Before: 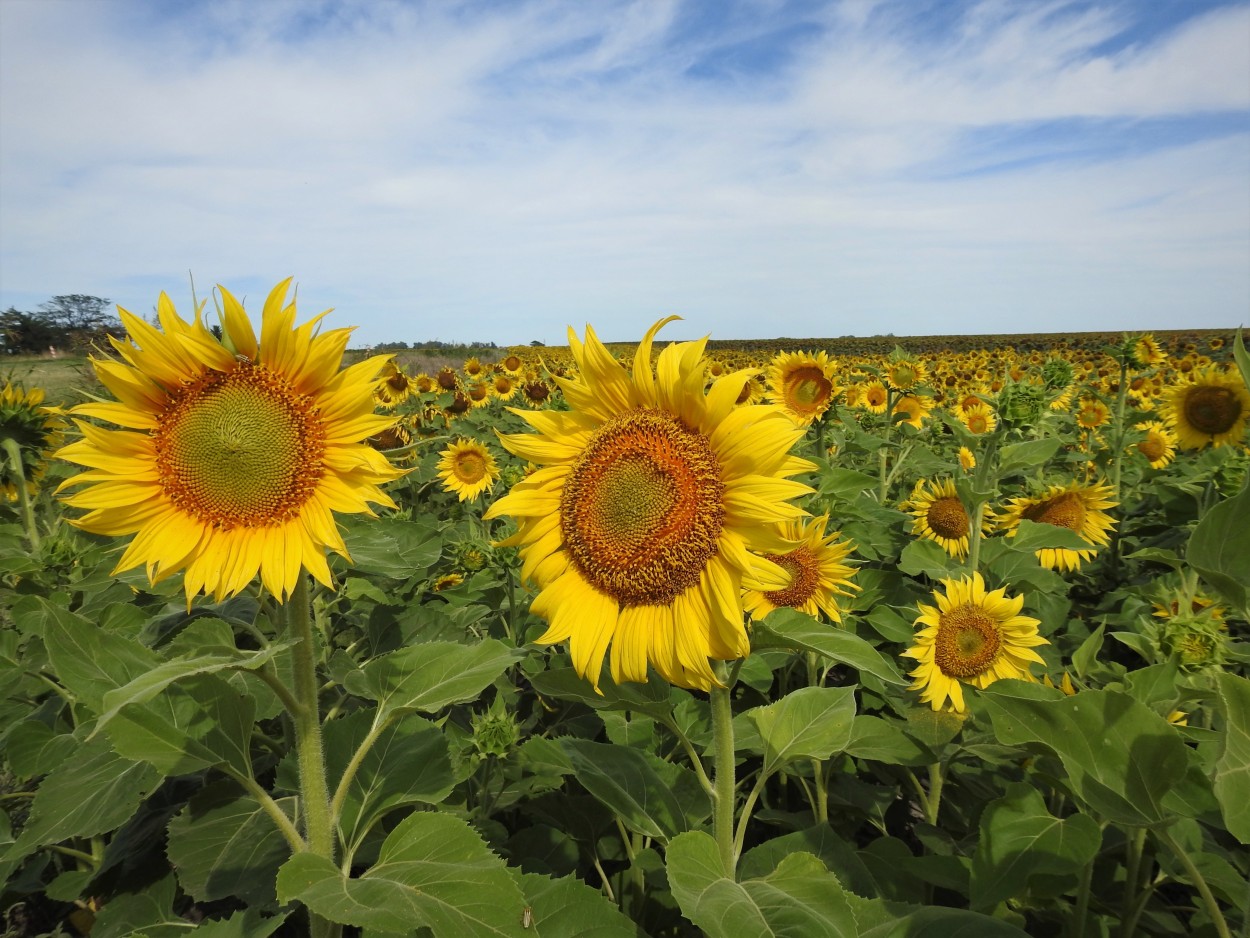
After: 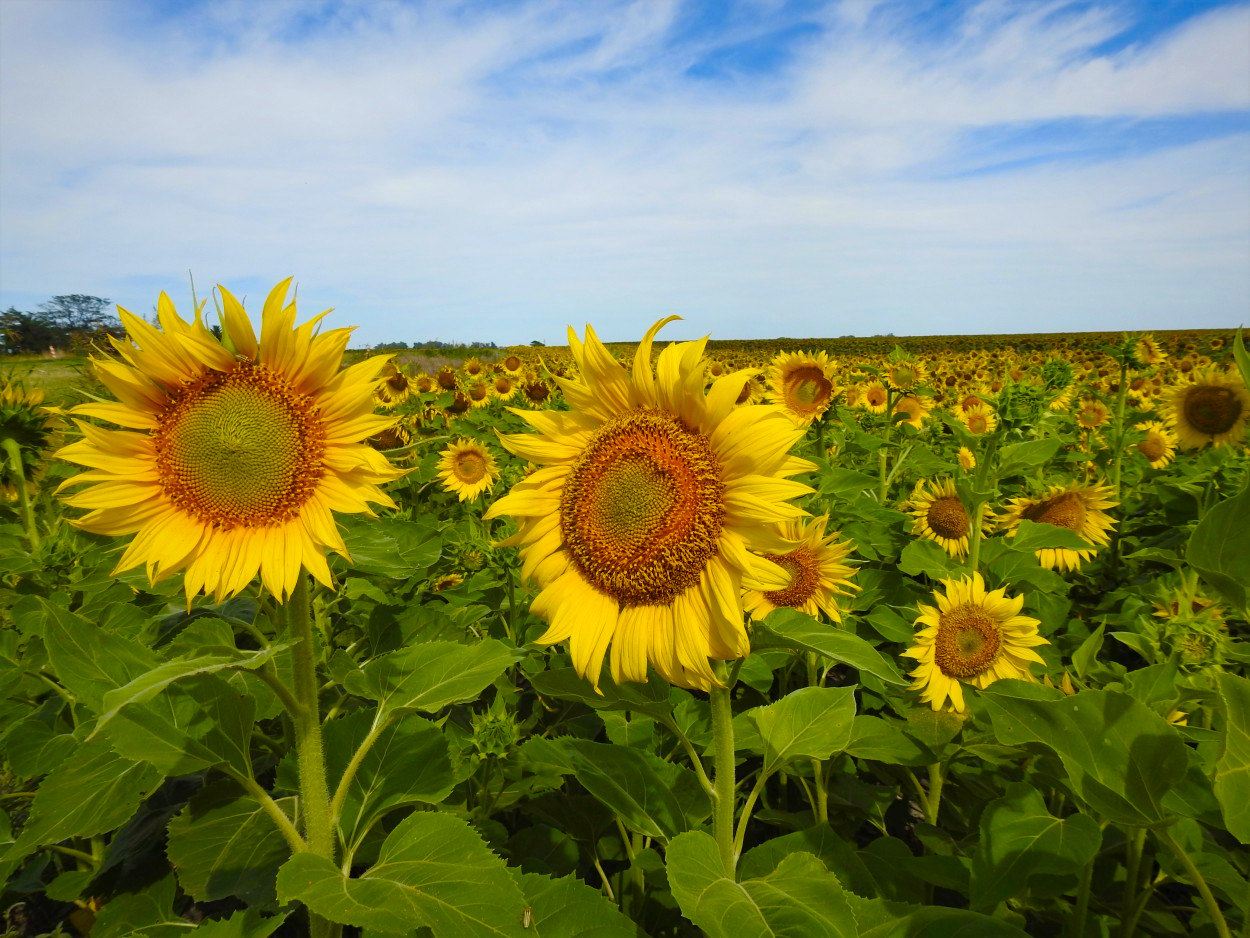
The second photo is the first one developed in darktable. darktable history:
color balance rgb: linear chroma grading › global chroma 14.589%, perceptual saturation grading › global saturation 26.507%, perceptual saturation grading › highlights -28.371%, perceptual saturation grading › mid-tones 15.443%, perceptual saturation grading › shadows 32.799%, global vibrance 20%
tone equalizer: mask exposure compensation -0.51 EV
